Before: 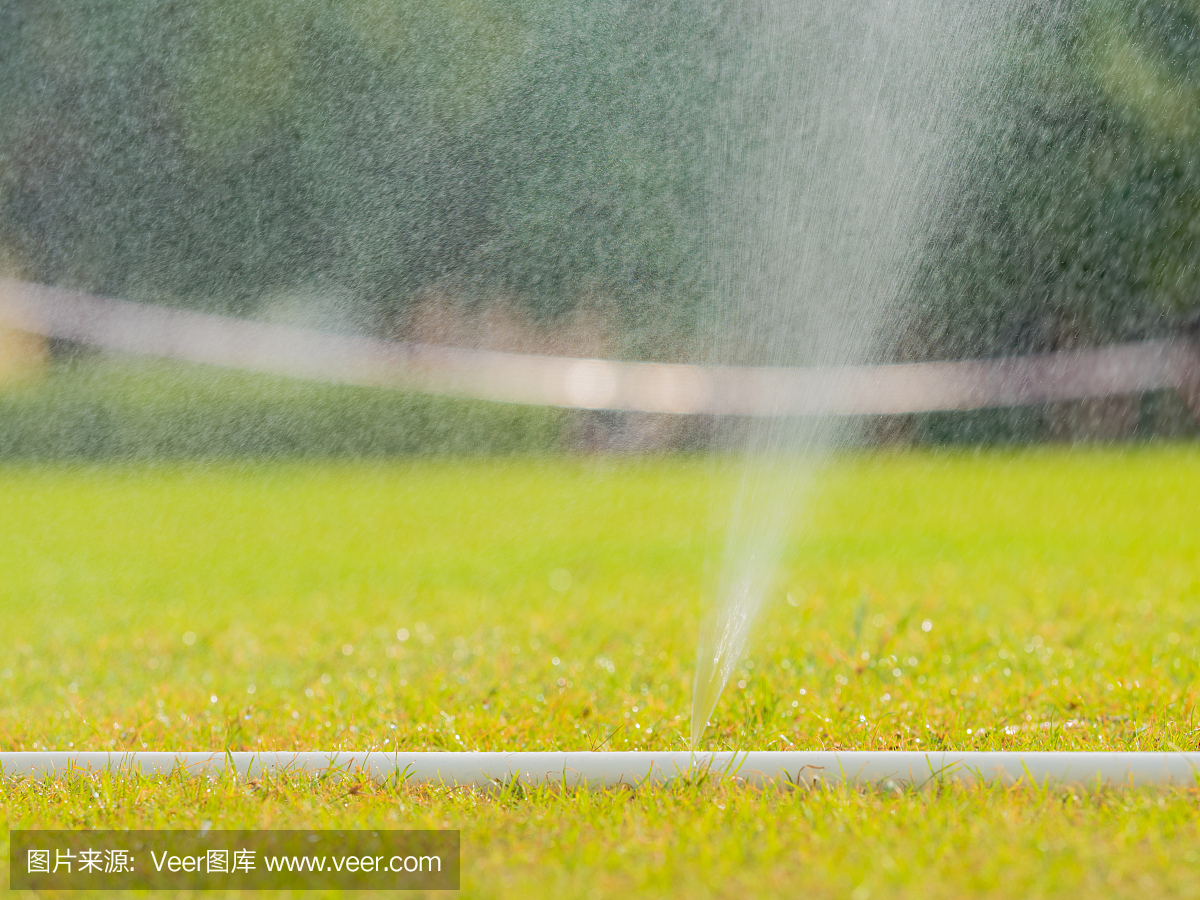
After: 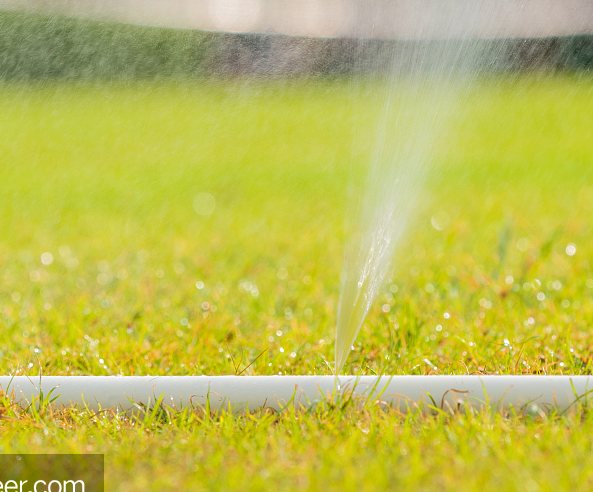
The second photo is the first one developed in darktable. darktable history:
local contrast: on, module defaults
crop: left 29.672%, top 41.786%, right 20.851%, bottom 3.487%
